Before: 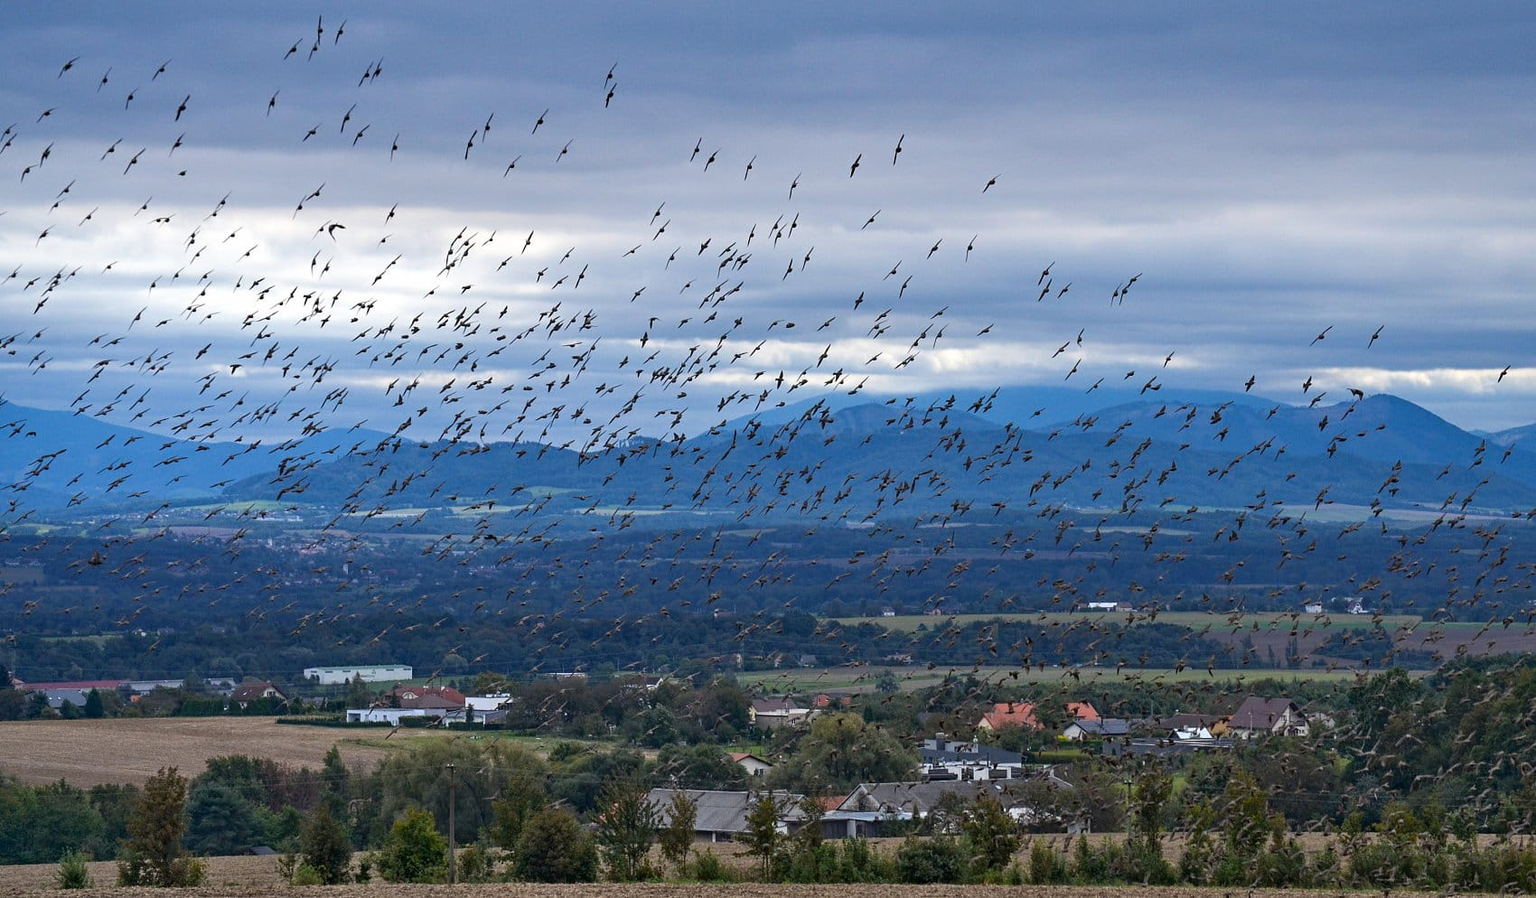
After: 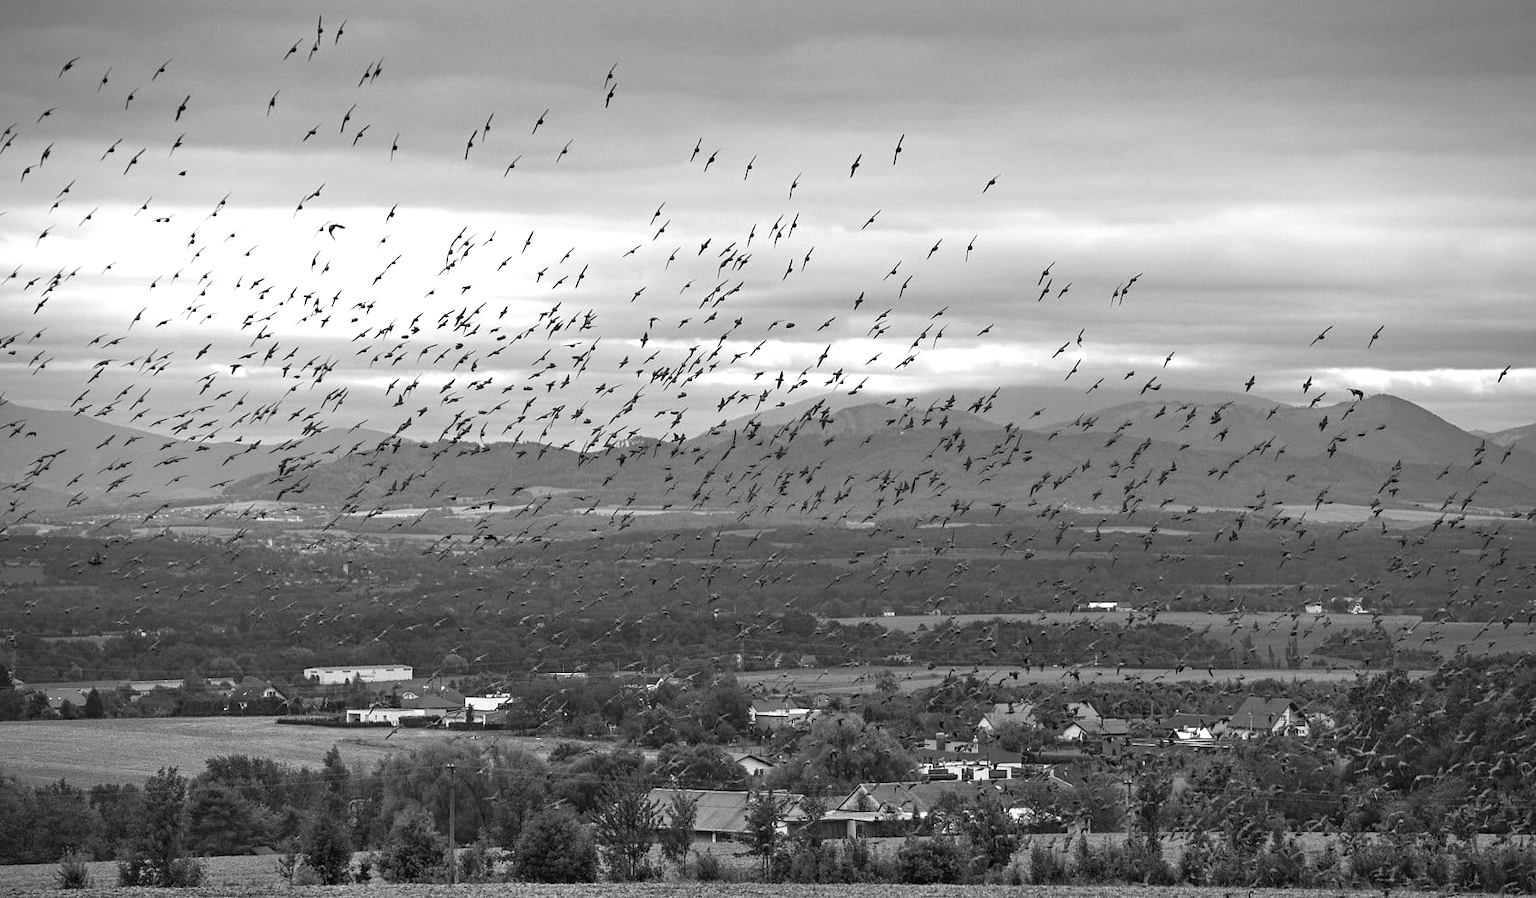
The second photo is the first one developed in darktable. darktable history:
monochrome: a 16.01, b -2.65, highlights 0.52
white balance: red 0.948, green 1.02, blue 1.176
exposure: exposure 0.515 EV, compensate highlight preservation false
vignetting: fall-off radius 60.92%
